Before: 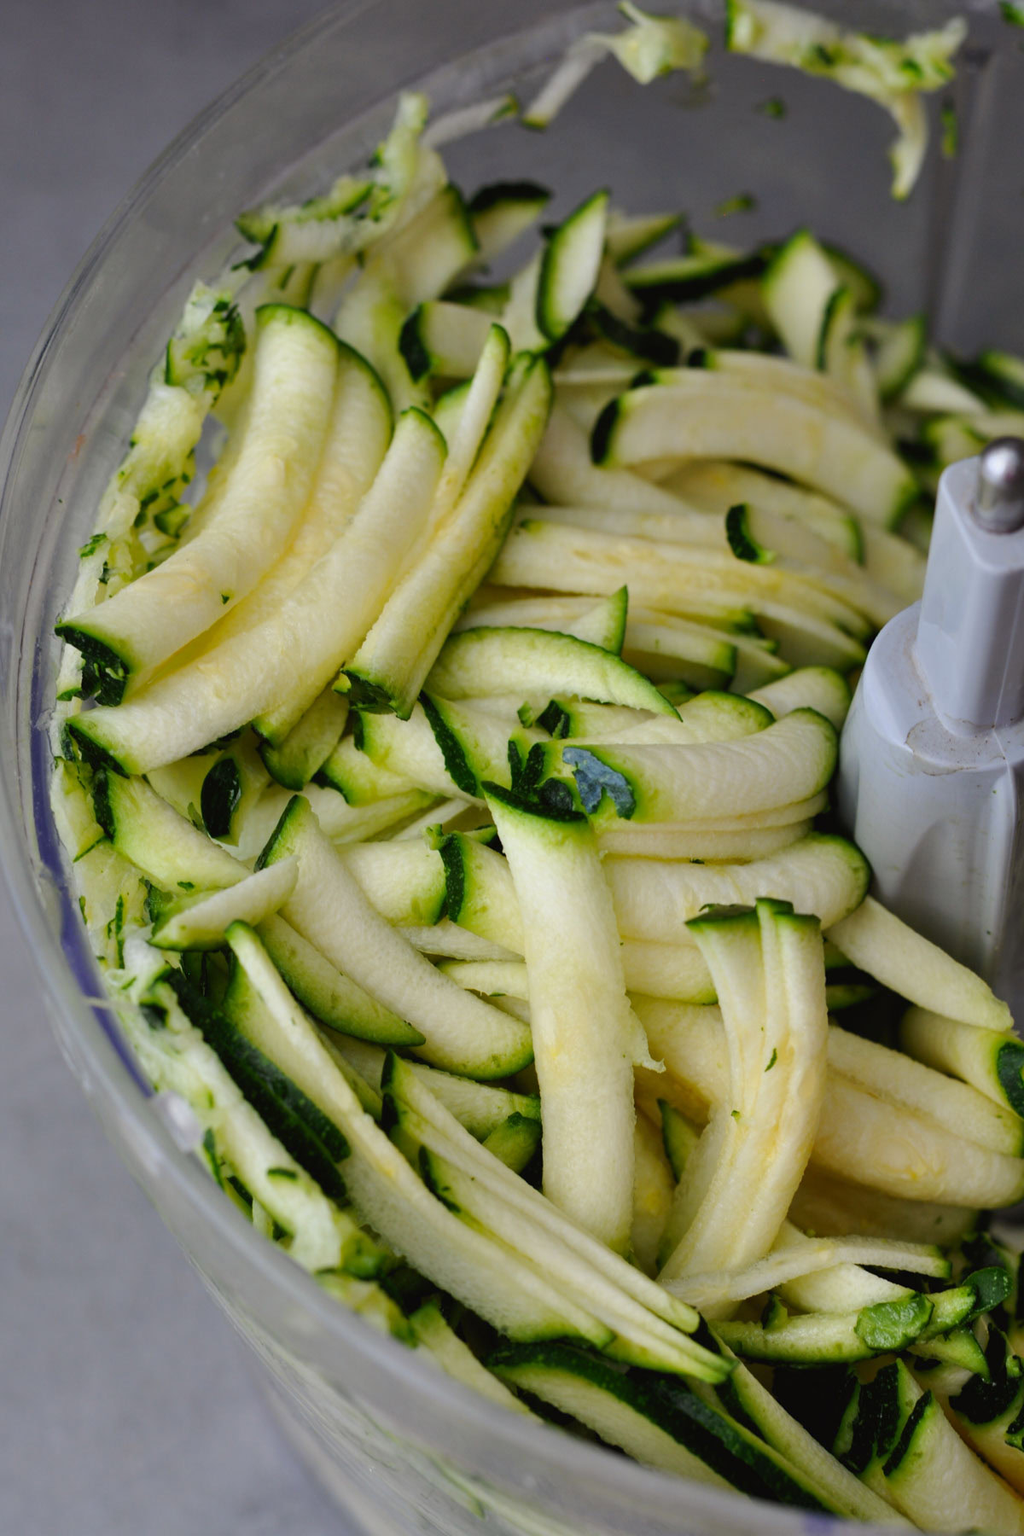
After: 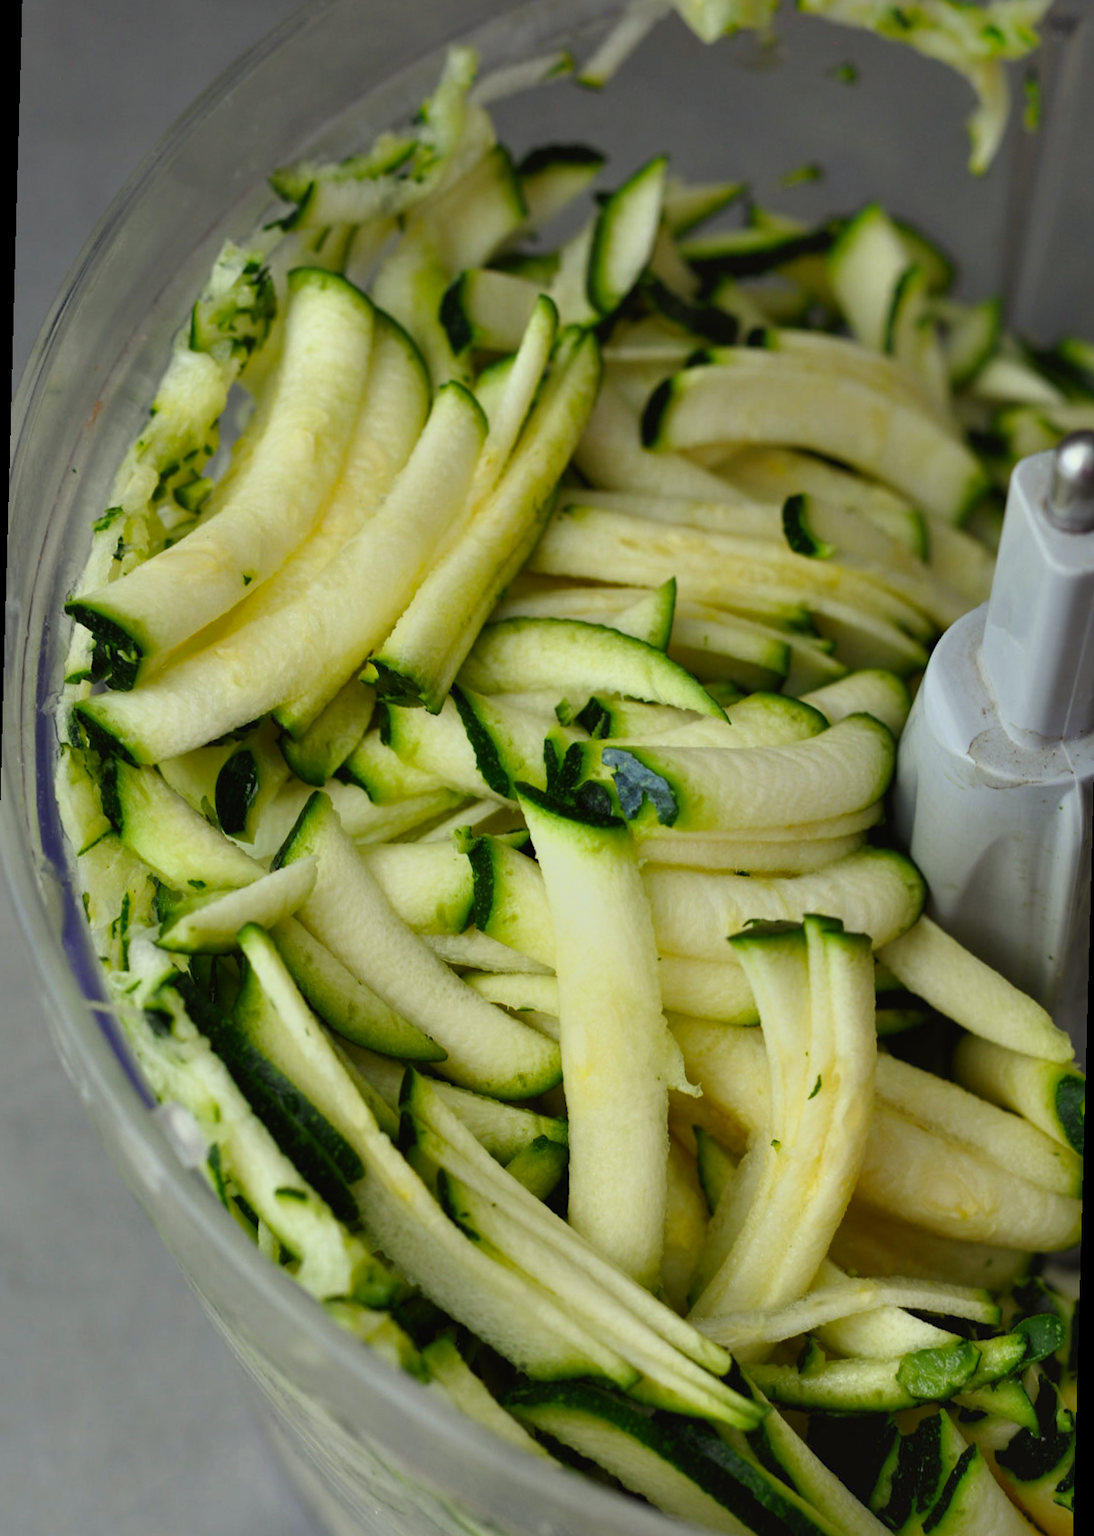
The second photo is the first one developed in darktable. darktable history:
color correction: highlights a* -5.94, highlights b* 11.19
white balance: emerald 1
tone equalizer: -7 EV -0.63 EV, -6 EV 1 EV, -5 EV -0.45 EV, -4 EV 0.43 EV, -3 EV 0.41 EV, -2 EV 0.15 EV, -1 EV -0.15 EV, +0 EV -0.39 EV, smoothing diameter 25%, edges refinement/feathering 10, preserve details guided filter
rotate and perspective: rotation 1.57°, crop left 0.018, crop right 0.982, crop top 0.039, crop bottom 0.961
